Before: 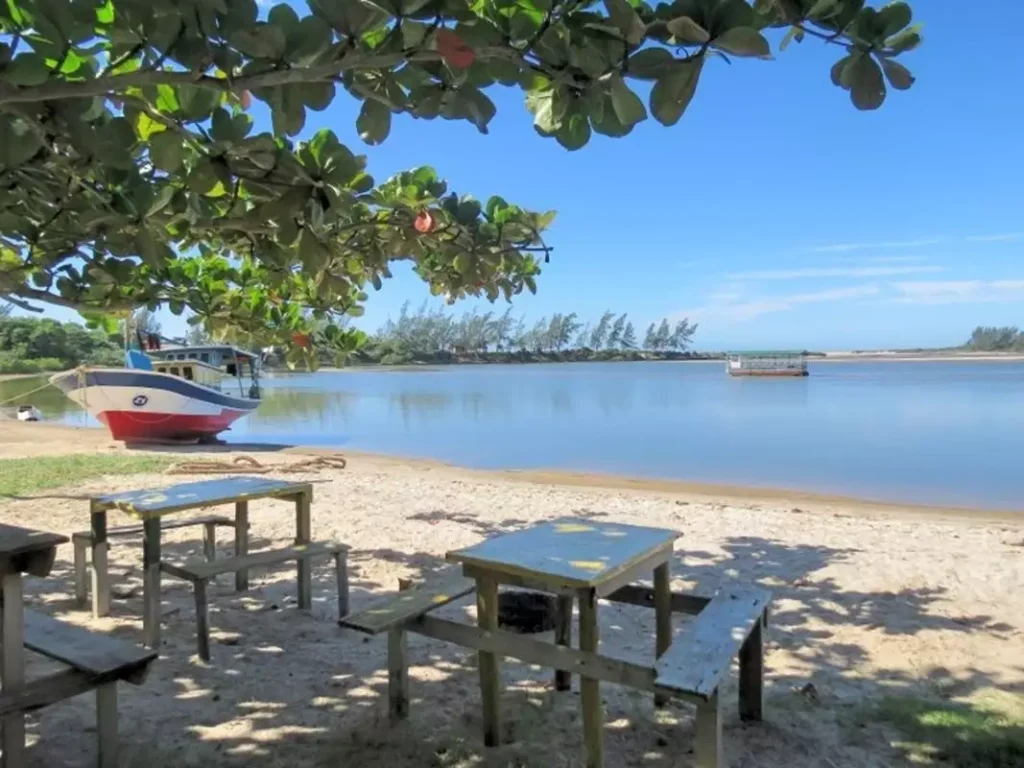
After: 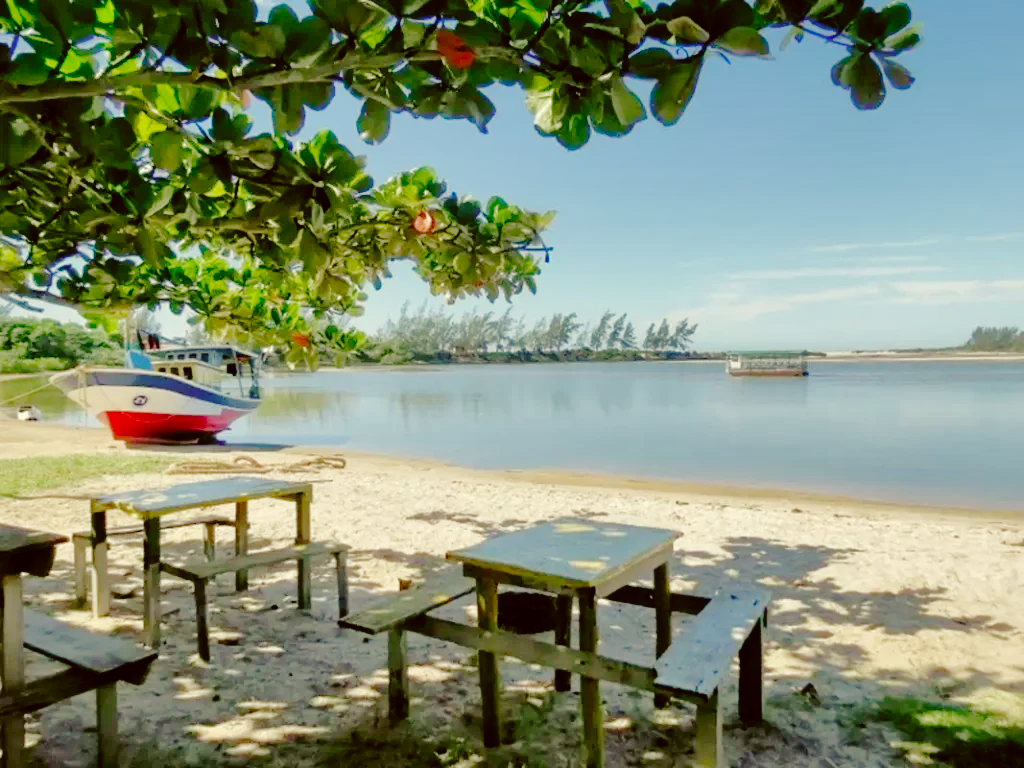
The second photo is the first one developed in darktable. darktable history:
shadows and highlights: shadows 40.34, highlights -59.78
exposure: black level correction 0.001, exposure 0.015 EV, compensate highlight preservation false
base curve: curves: ch0 [(0, 0) (0.036, 0.01) (0.123, 0.254) (0.258, 0.504) (0.507, 0.748) (1, 1)], preserve colors none
color correction: highlights a* -1.68, highlights b* 10.16, shadows a* 0.609, shadows b* 19.08
